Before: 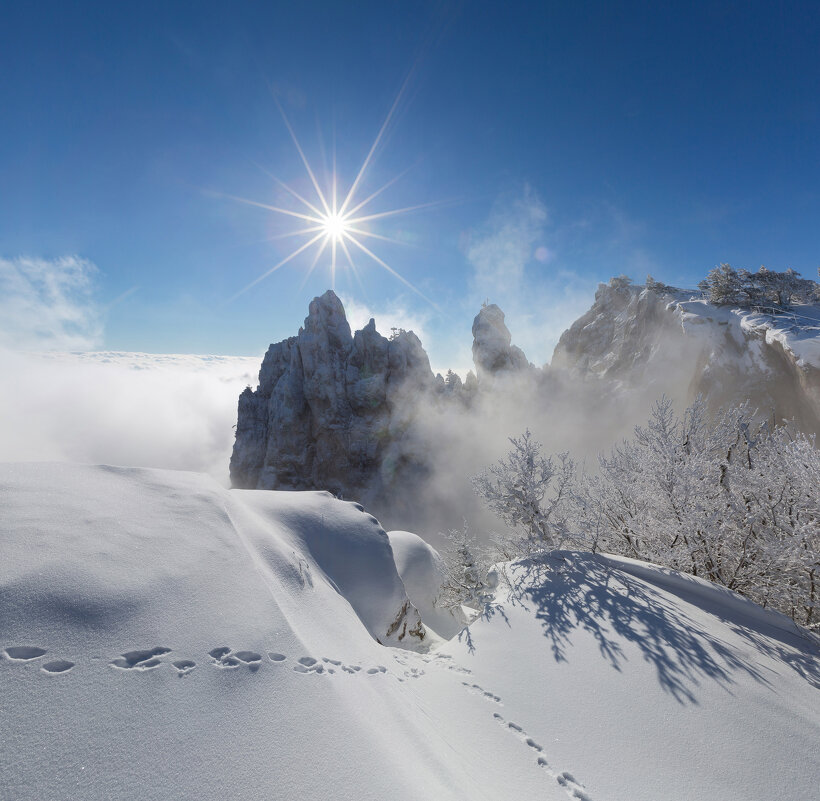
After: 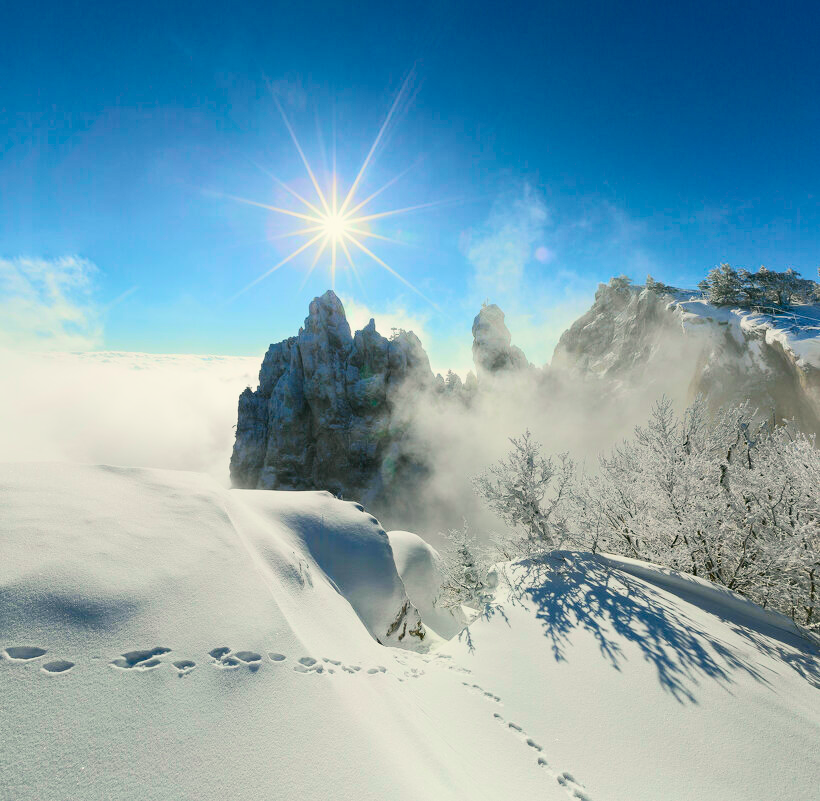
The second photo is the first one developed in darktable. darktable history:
tone curve: curves: ch0 [(0, 0.003) (0.044, 0.032) (0.12, 0.089) (0.197, 0.168) (0.281, 0.273) (0.468, 0.548) (0.588, 0.71) (0.701, 0.815) (0.86, 0.922) (1, 0.982)]; ch1 [(0, 0) (0.247, 0.215) (0.433, 0.382) (0.466, 0.426) (0.493, 0.481) (0.501, 0.5) (0.517, 0.524) (0.557, 0.582) (0.598, 0.651) (0.671, 0.735) (0.796, 0.85) (1, 1)]; ch2 [(0, 0) (0.249, 0.216) (0.357, 0.317) (0.448, 0.432) (0.478, 0.492) (0.498, 0.499) (0.517, 0.53) (0.537, 0.57) (0.569, 0.623) (0.61, 0.663) (0.706, 0.75) (0.808, 0.809) (0.991, 0.968)], color space Lab, independent channels, preserve colors none
color correction: highlights a* -0.482, highlights b* 9.48, shadows a* -9.48, shadows b* 0.803
